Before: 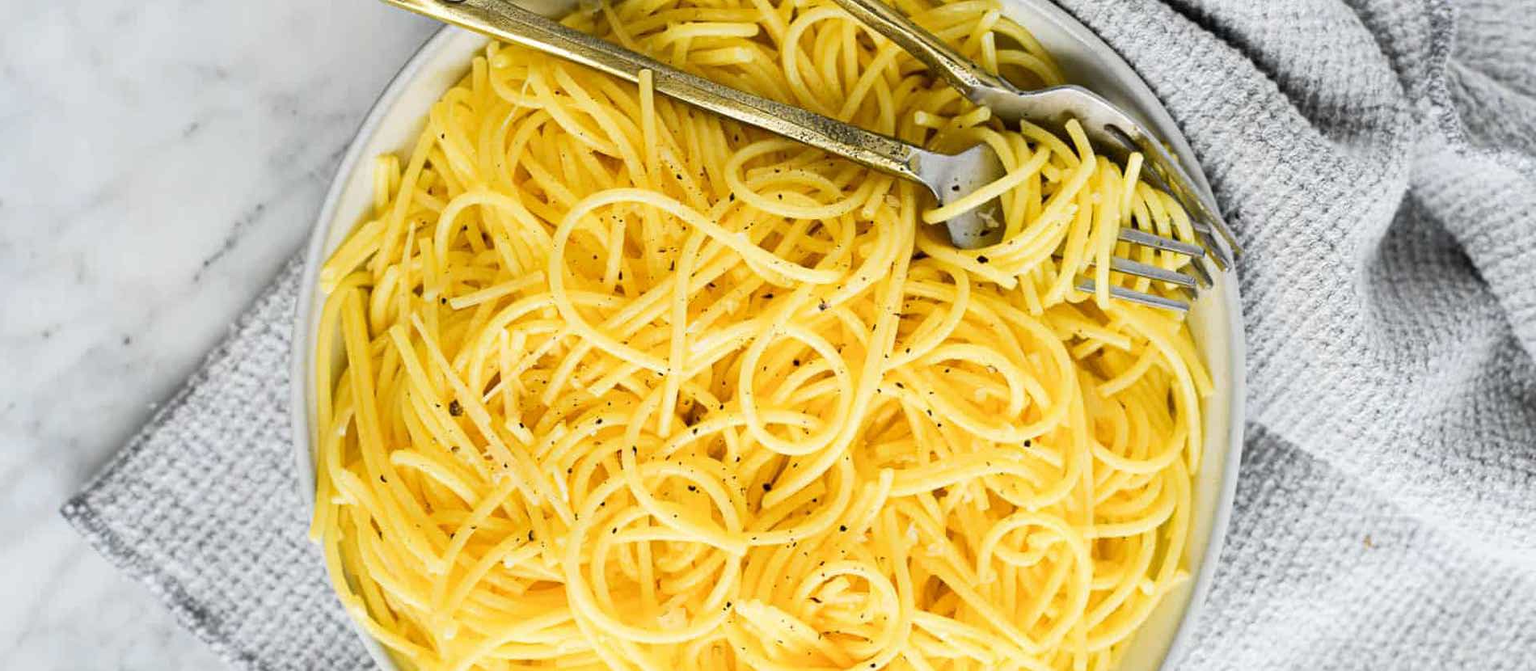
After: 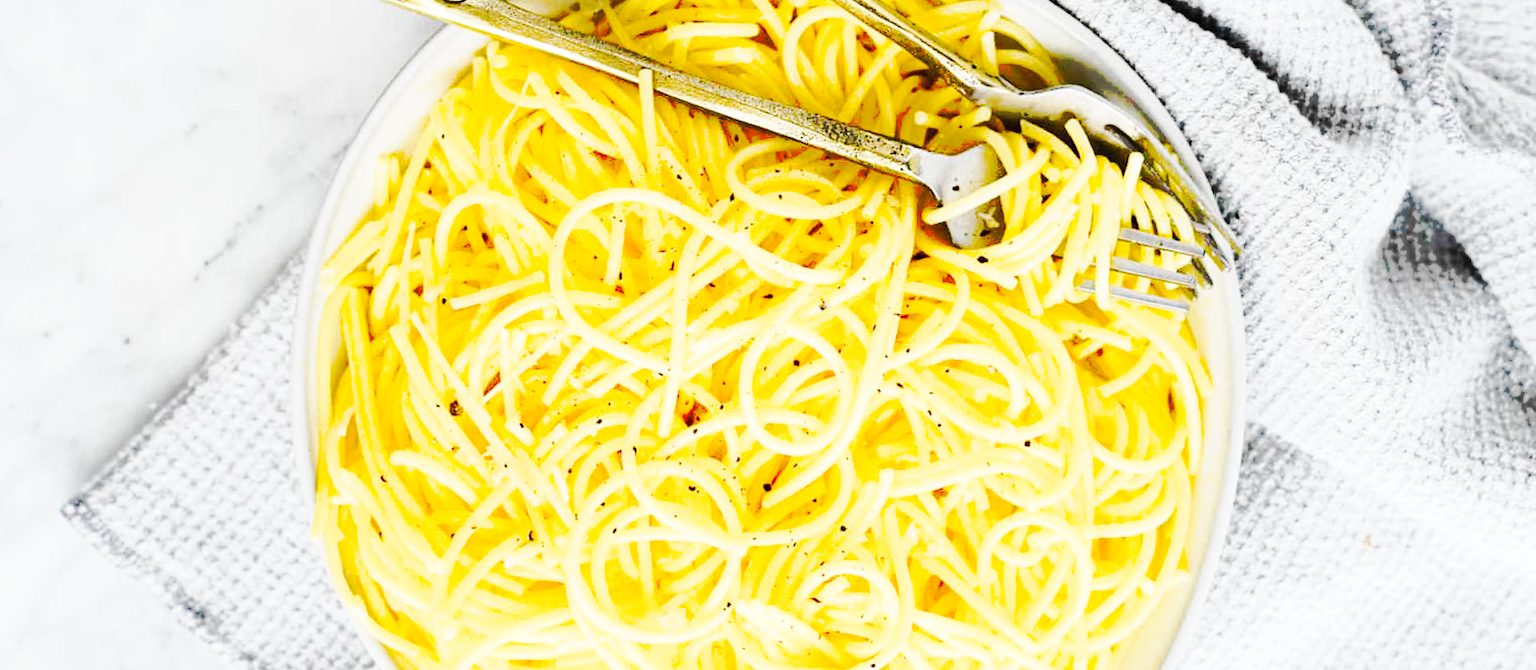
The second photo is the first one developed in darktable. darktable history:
tone curve: curves: ch0 [(0, 0) (0.003, 0.003) (0.011, 0.01) (0.025, 0.023) (0.044, 0.042) (0.069, 0.065) (0.1, 0.094) (0.136, 0.127) (0.177, 0.166) (0.224, 0.211) (0.277, 0.26) (0.335, 0.315) (0.399, 0.375) (0.468, 0.44) (0.543, 0.658) (0.623, 0.718) (0.709, 0.782) (0.801, 0.851) (0.898, 0.923) (1, 1)], preserve colors none
base curve: curves: ch0 [(0, 0) (0.028, 0.03) (0.121, 0.232) (0.46, 0.748) (0.859, 0.968) (1, 1)], preserve colors none
